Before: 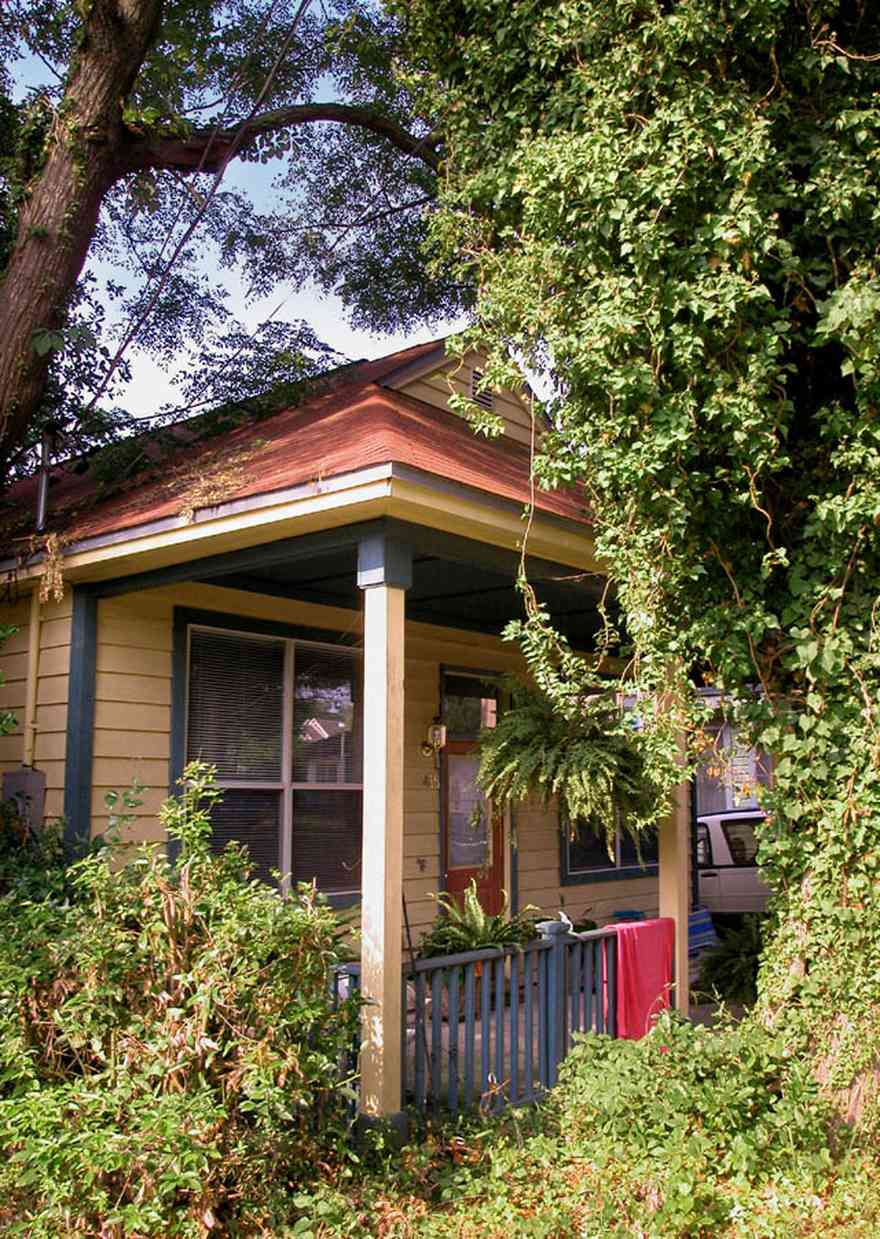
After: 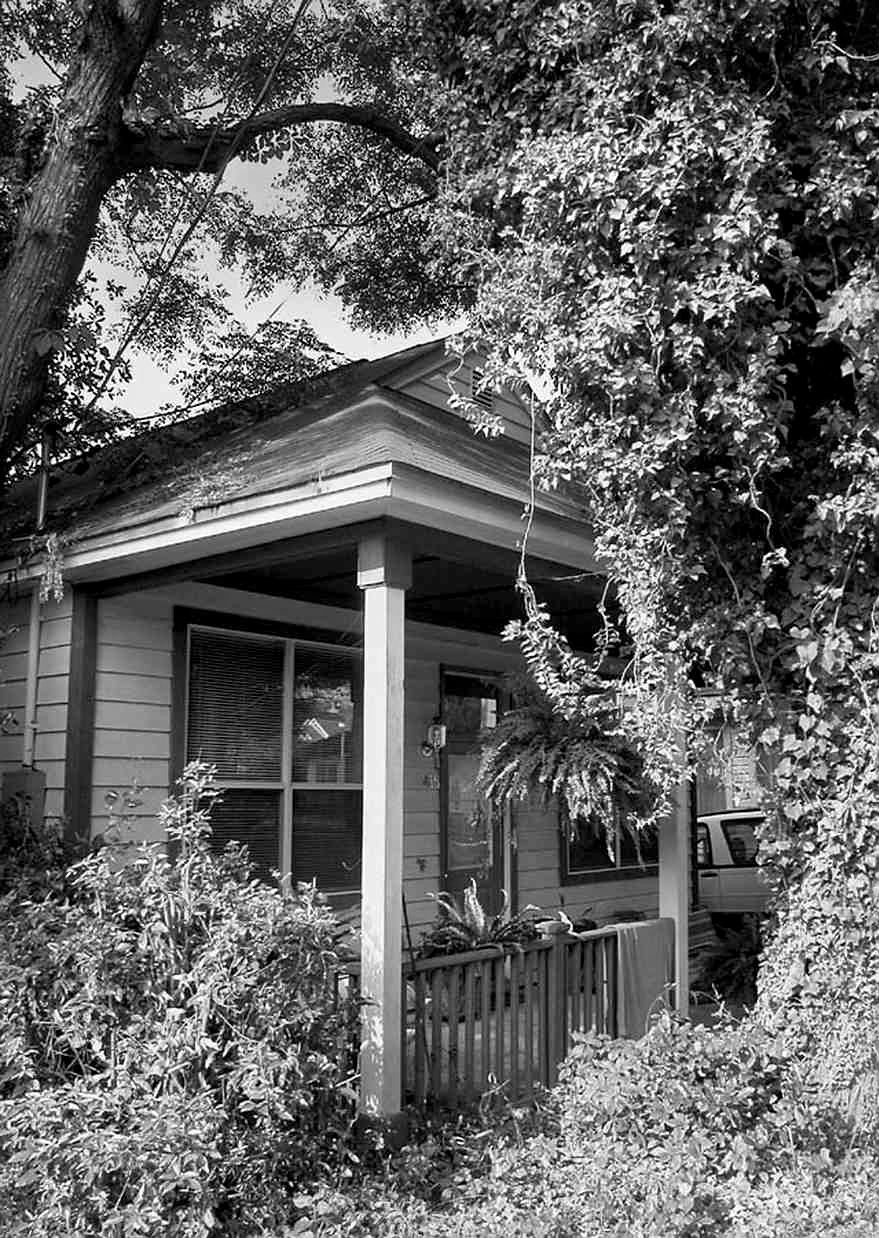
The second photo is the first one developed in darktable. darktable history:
sharpen: radius 1.458, amount 0.398, threshold 1.271
local contrast: mode bilateral grid, contrast 20, coarseness 50, detail 130%, midtone range 0.2
monochrome: a -35.87, b 49.73, size 1.7
